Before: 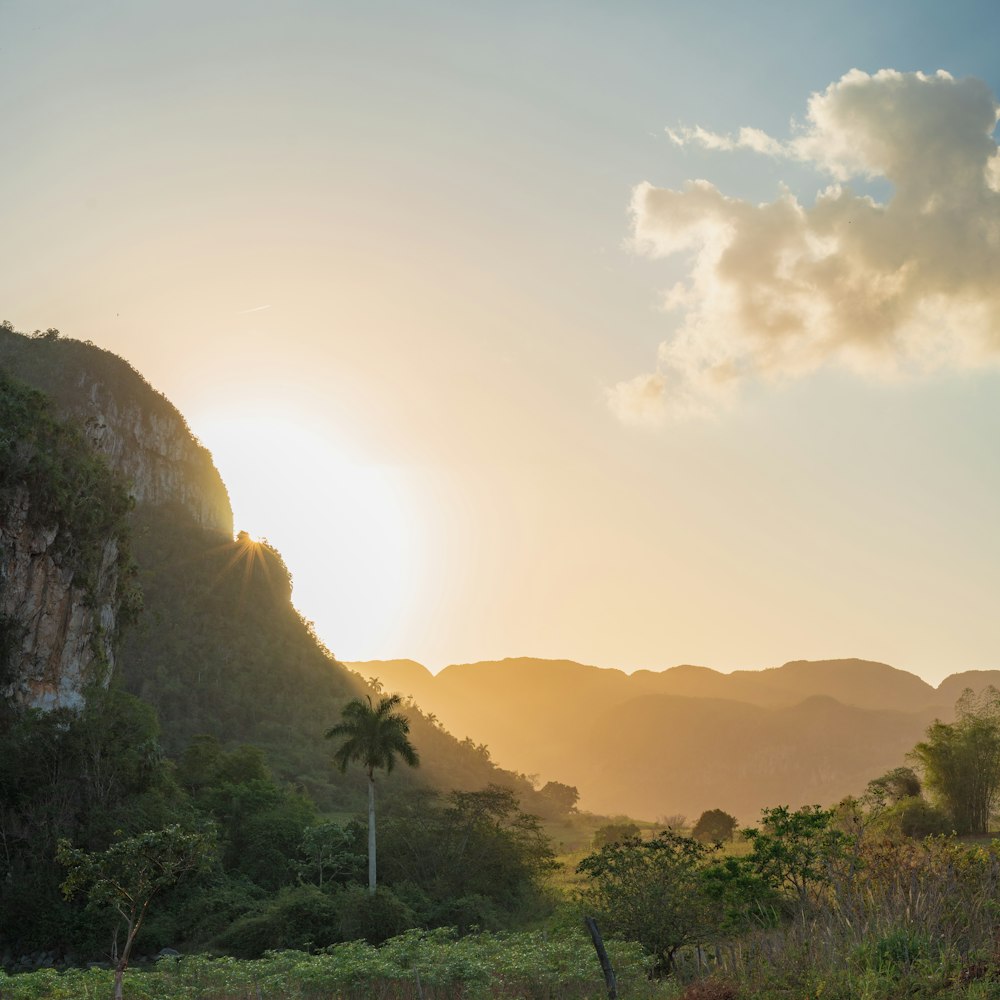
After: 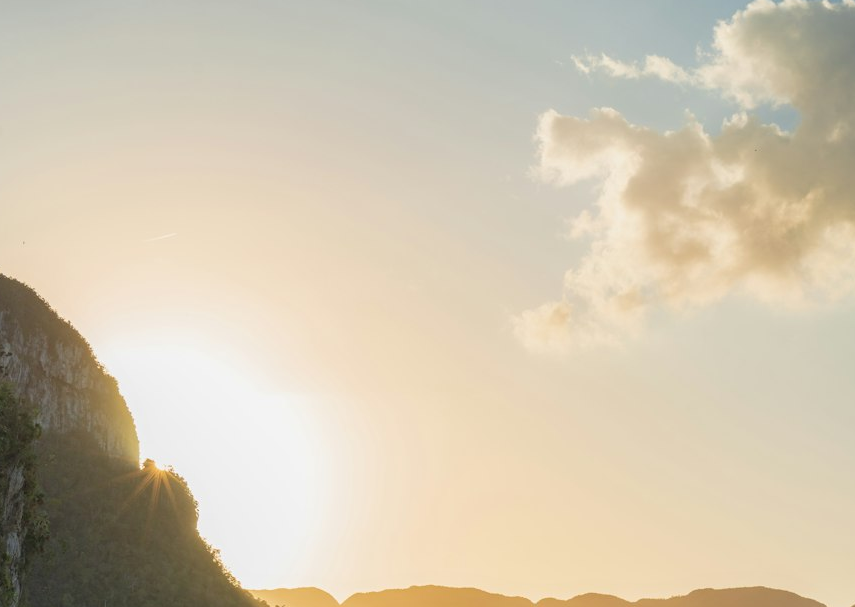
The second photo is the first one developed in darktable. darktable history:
crop and rotate: left 9.434%, top 7.213%, right 4.975%, bottom 32.071%
contrast equalizer: y [[0.5, 0.5, 0.472, 0.5, 0.5, 0.5], [0.5 ×6], [0.5 ×6], [0 ×6], [0 ×6]], mix 0.755
